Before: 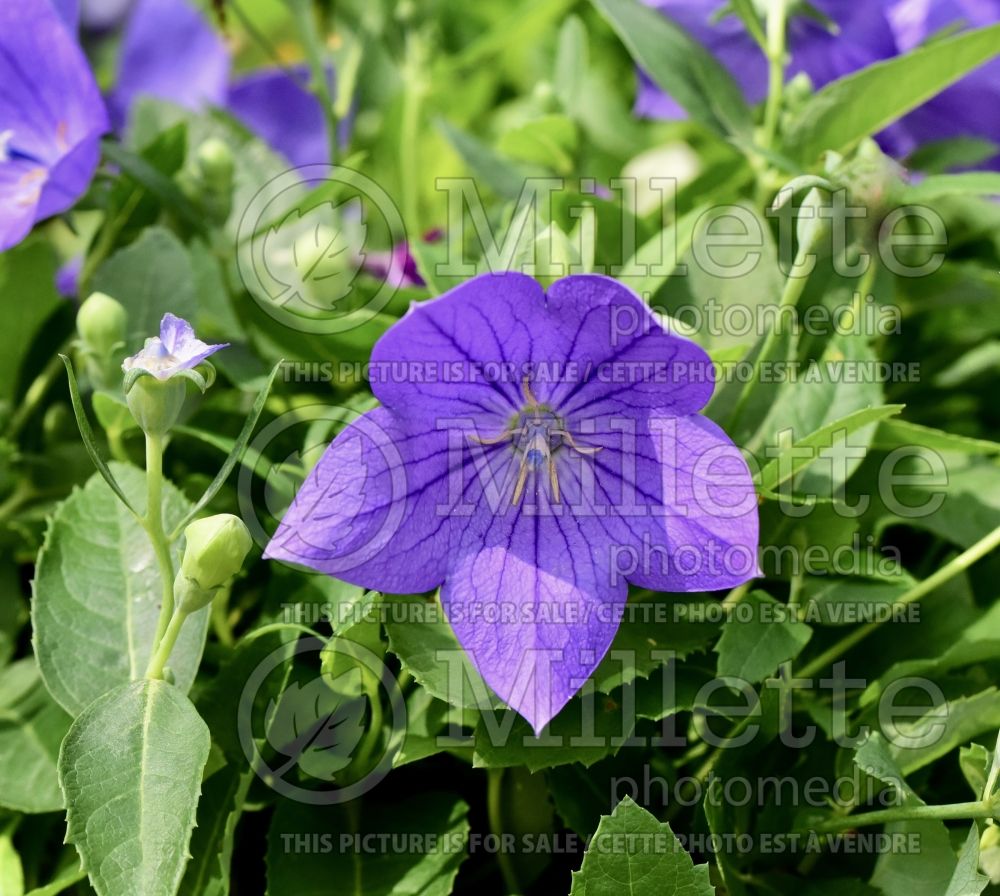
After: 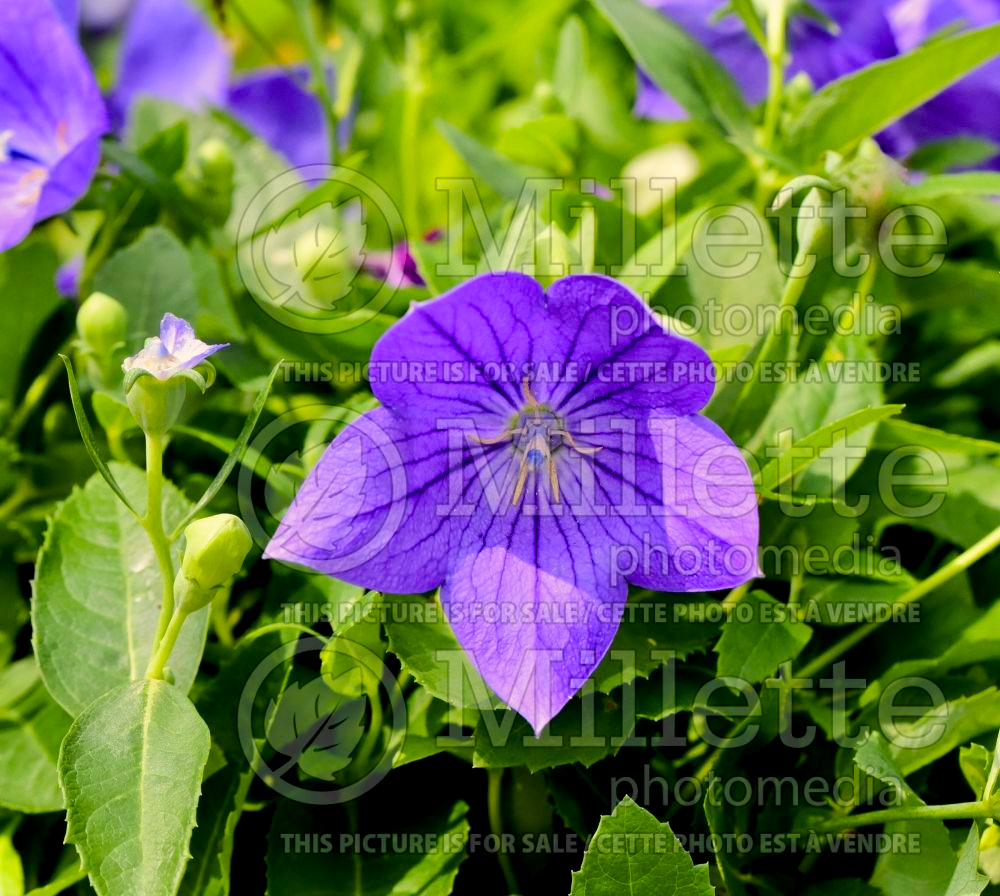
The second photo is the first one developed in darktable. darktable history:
color balance rgb: highlights gain › chroma 2.983%, highlights gain › hue 75.92°, global offset › luminance -0.493%, perceptual saturation grading › global saturation 30.131%, perceptual brilliance grading › mid-tones 9.763%, perceptual brilliance grading › shadows 14.77%, global vibrance 4.722%
